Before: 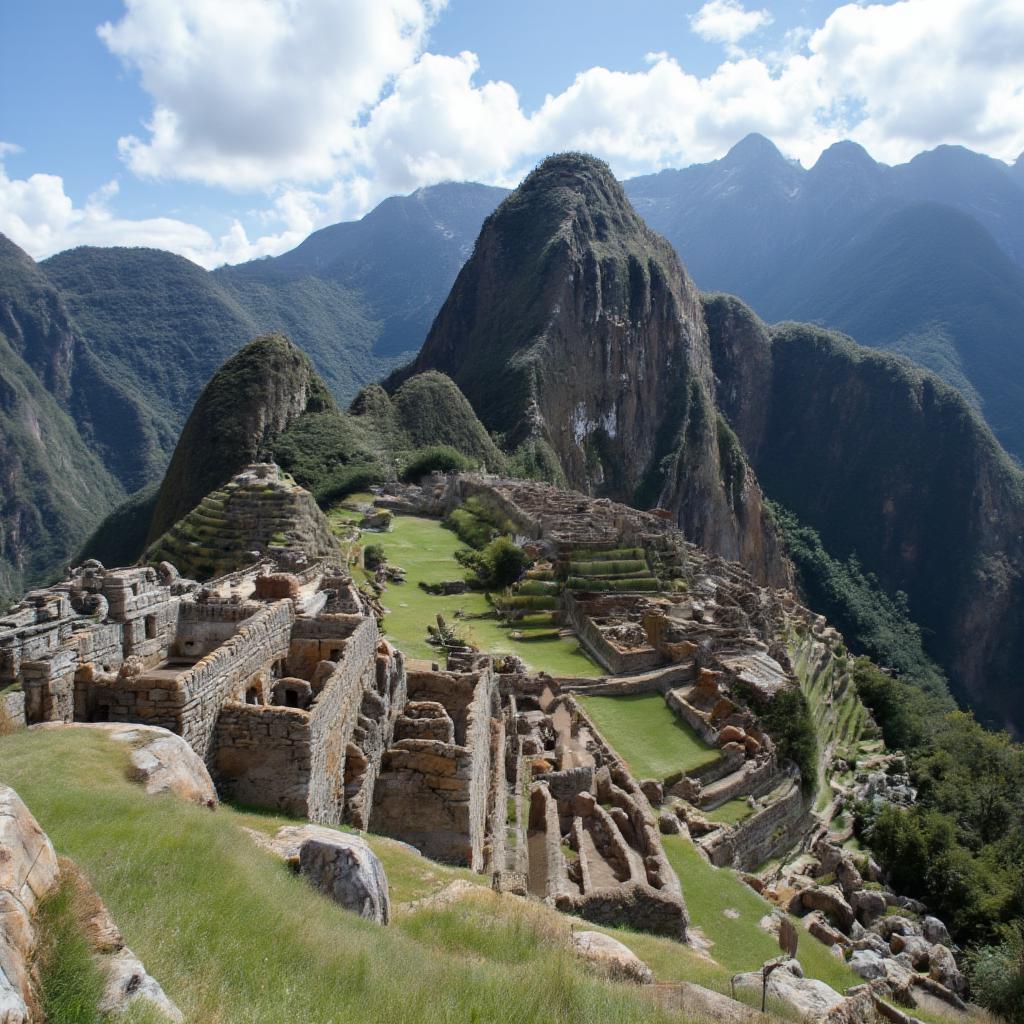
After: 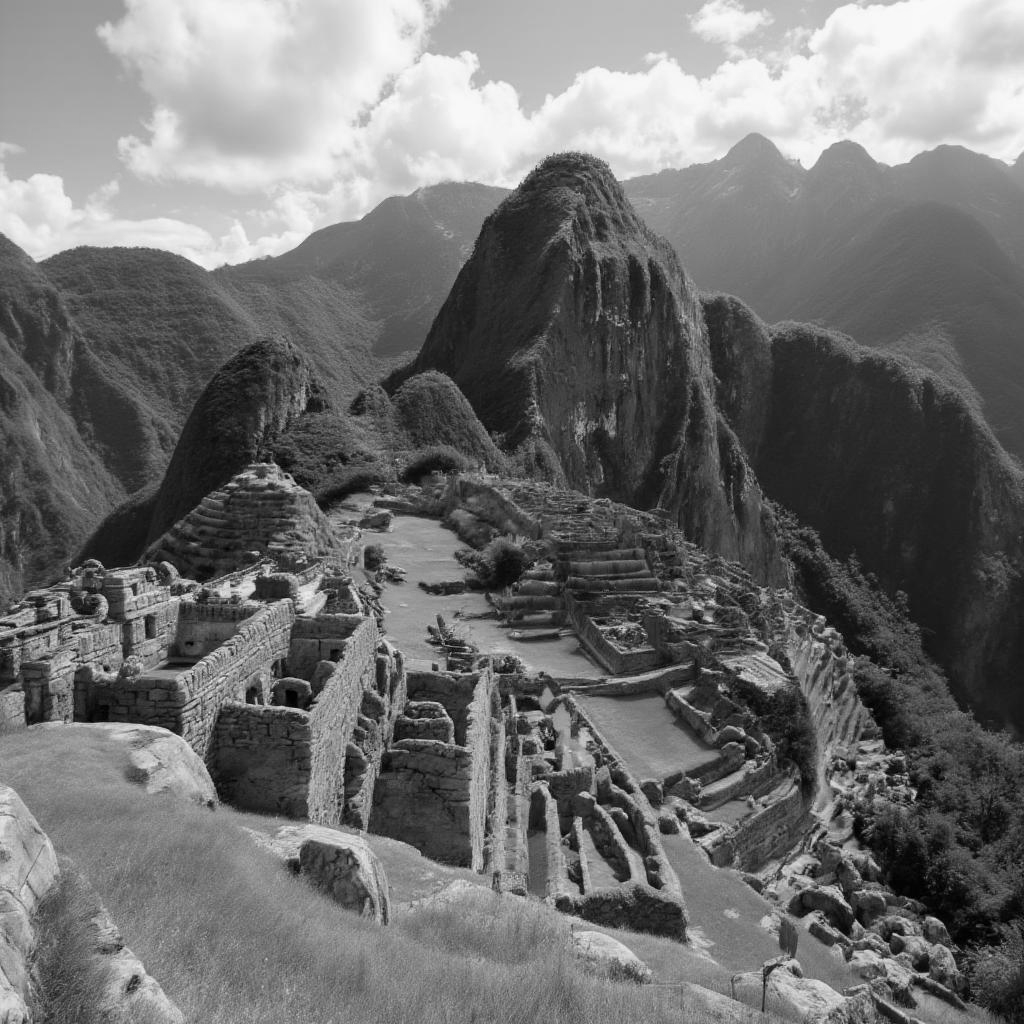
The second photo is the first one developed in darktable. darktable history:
monochrome: a 32, b 64, size 2.3
color balance rgb: perceptual saturation grading › global saturation 20%, perceptual saturation grading › highlights -50%, perceptual saturation grading › shadows 30%
